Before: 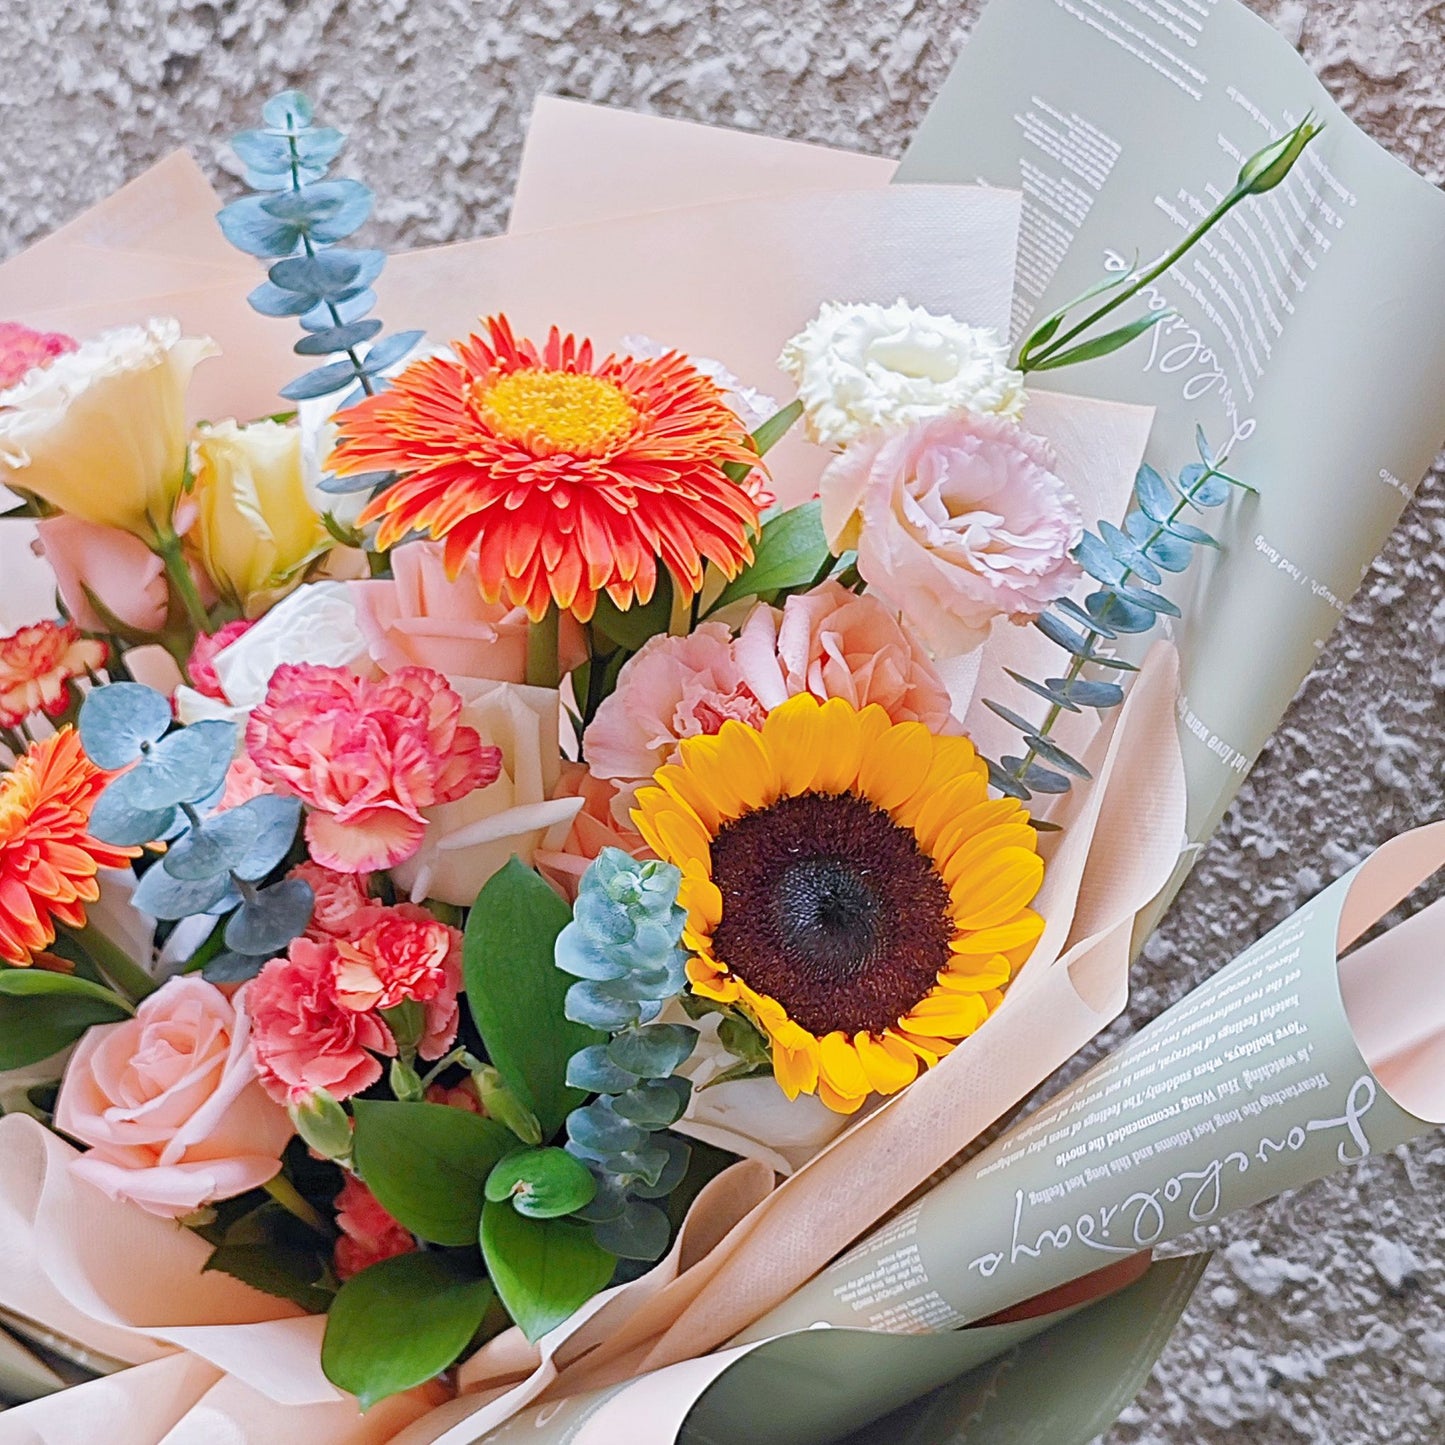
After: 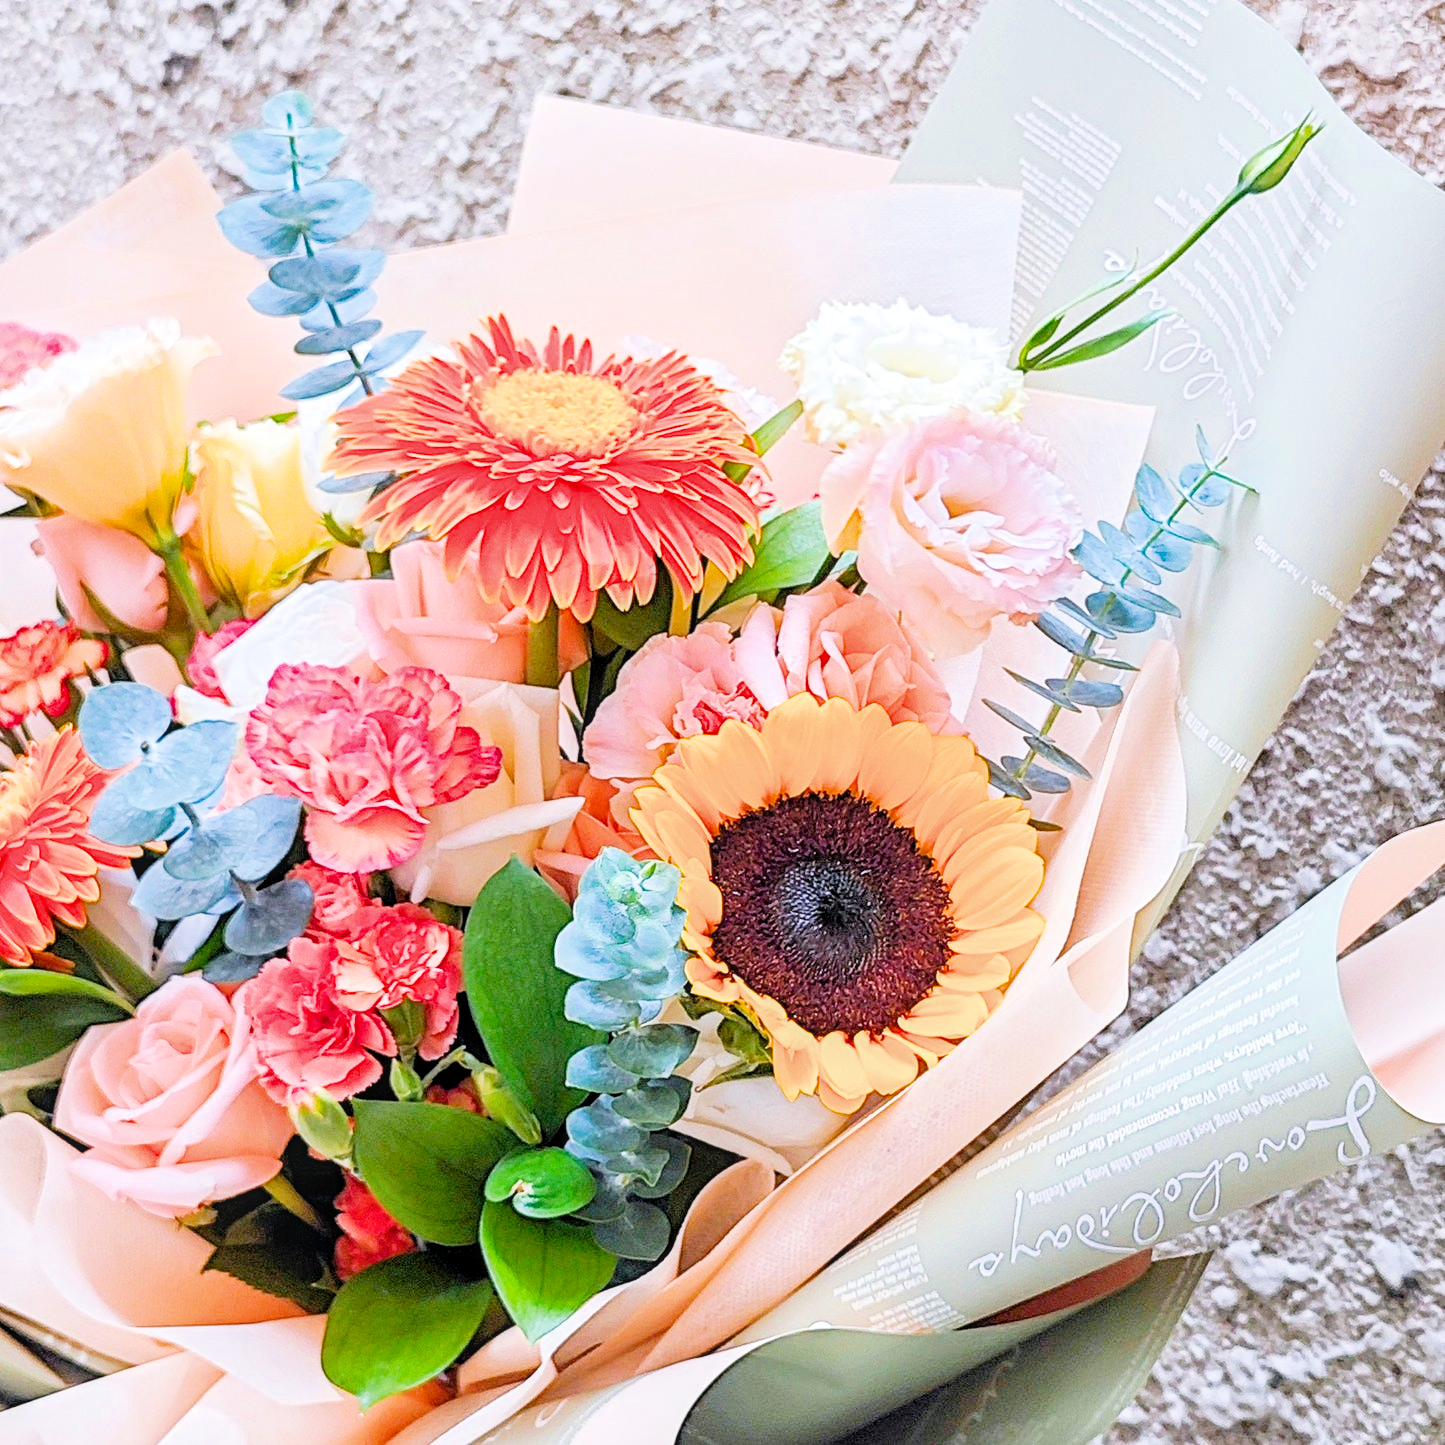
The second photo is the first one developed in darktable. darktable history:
local contrast: on, module defaults
exposure: black level correction 0, exposure 1.1 EV, compensate exposure bias true, compensate highlight preservation false
filmic rgb: black relative exposure -5 EV, hardness 2.88, contrast 1.3
color balance rgb: perceptual saturation grading › global saturation 20%, global vibrance 10%
